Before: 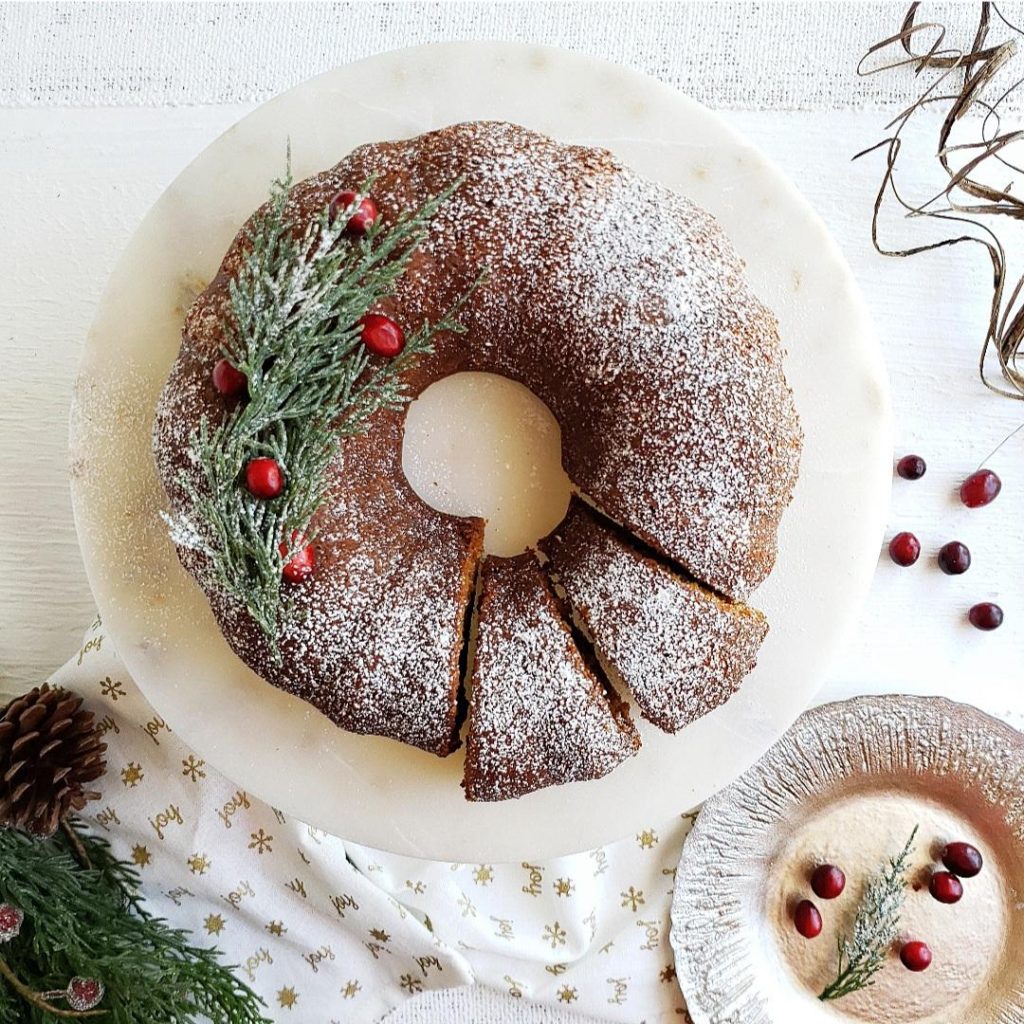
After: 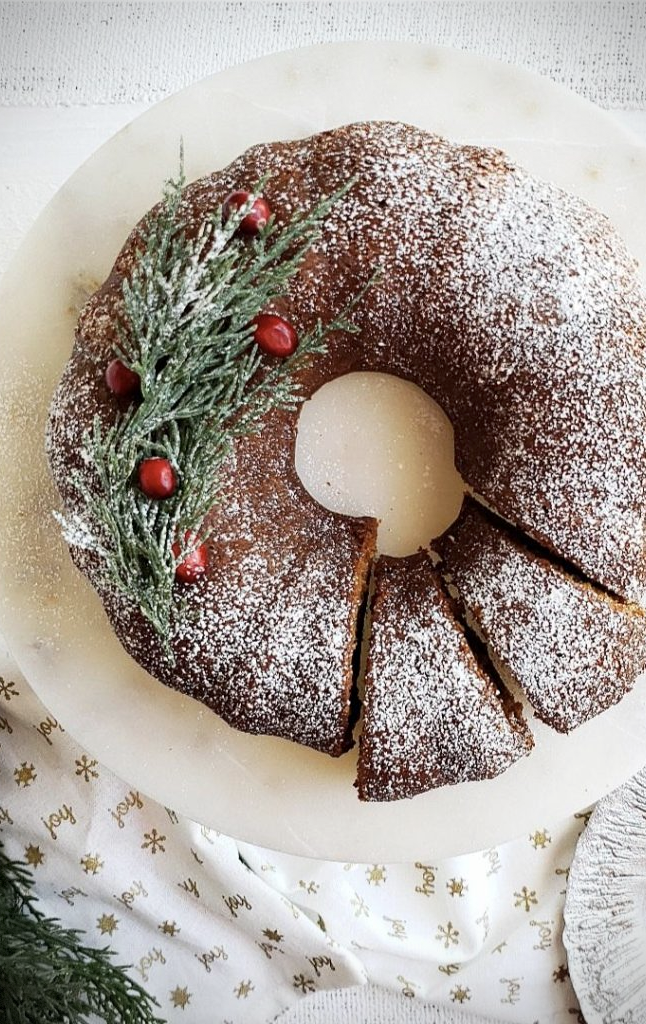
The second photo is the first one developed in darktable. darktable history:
crop: left 10.543%, right 26.371%
vignetting: fall-off radius 45.04%, dithering 8-bit output, unbound false
contrast brightness saturation: contrast 0.109, saturation -0.168
exposure: black level correction 0.001, compensate highlight preservation false
